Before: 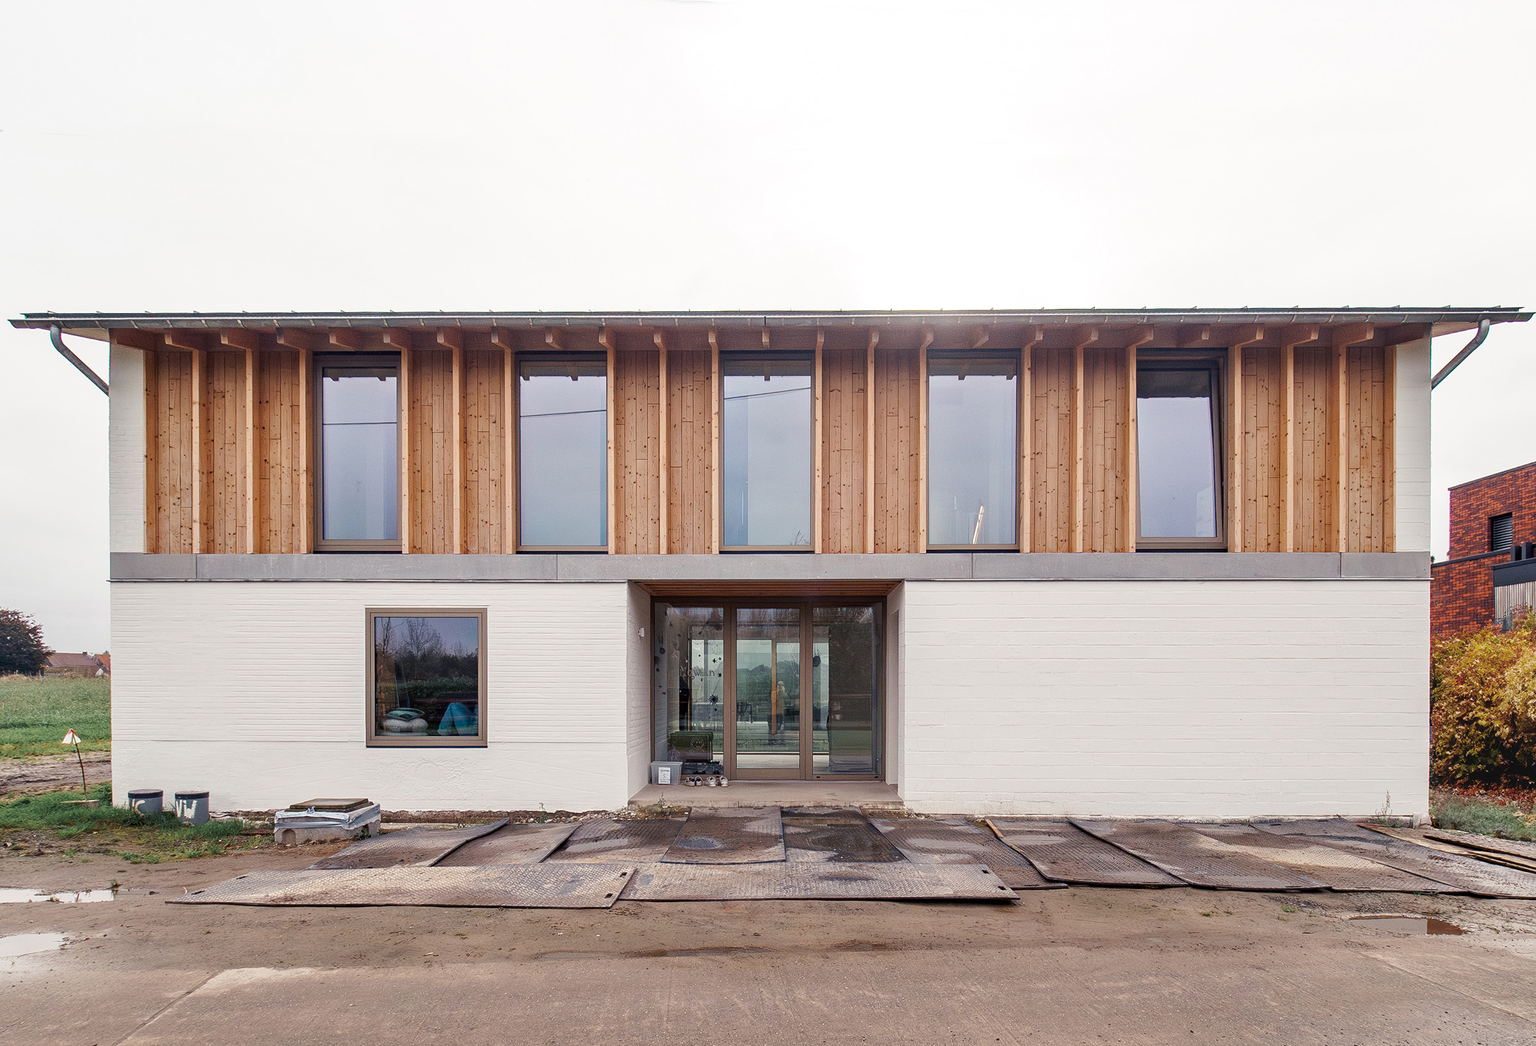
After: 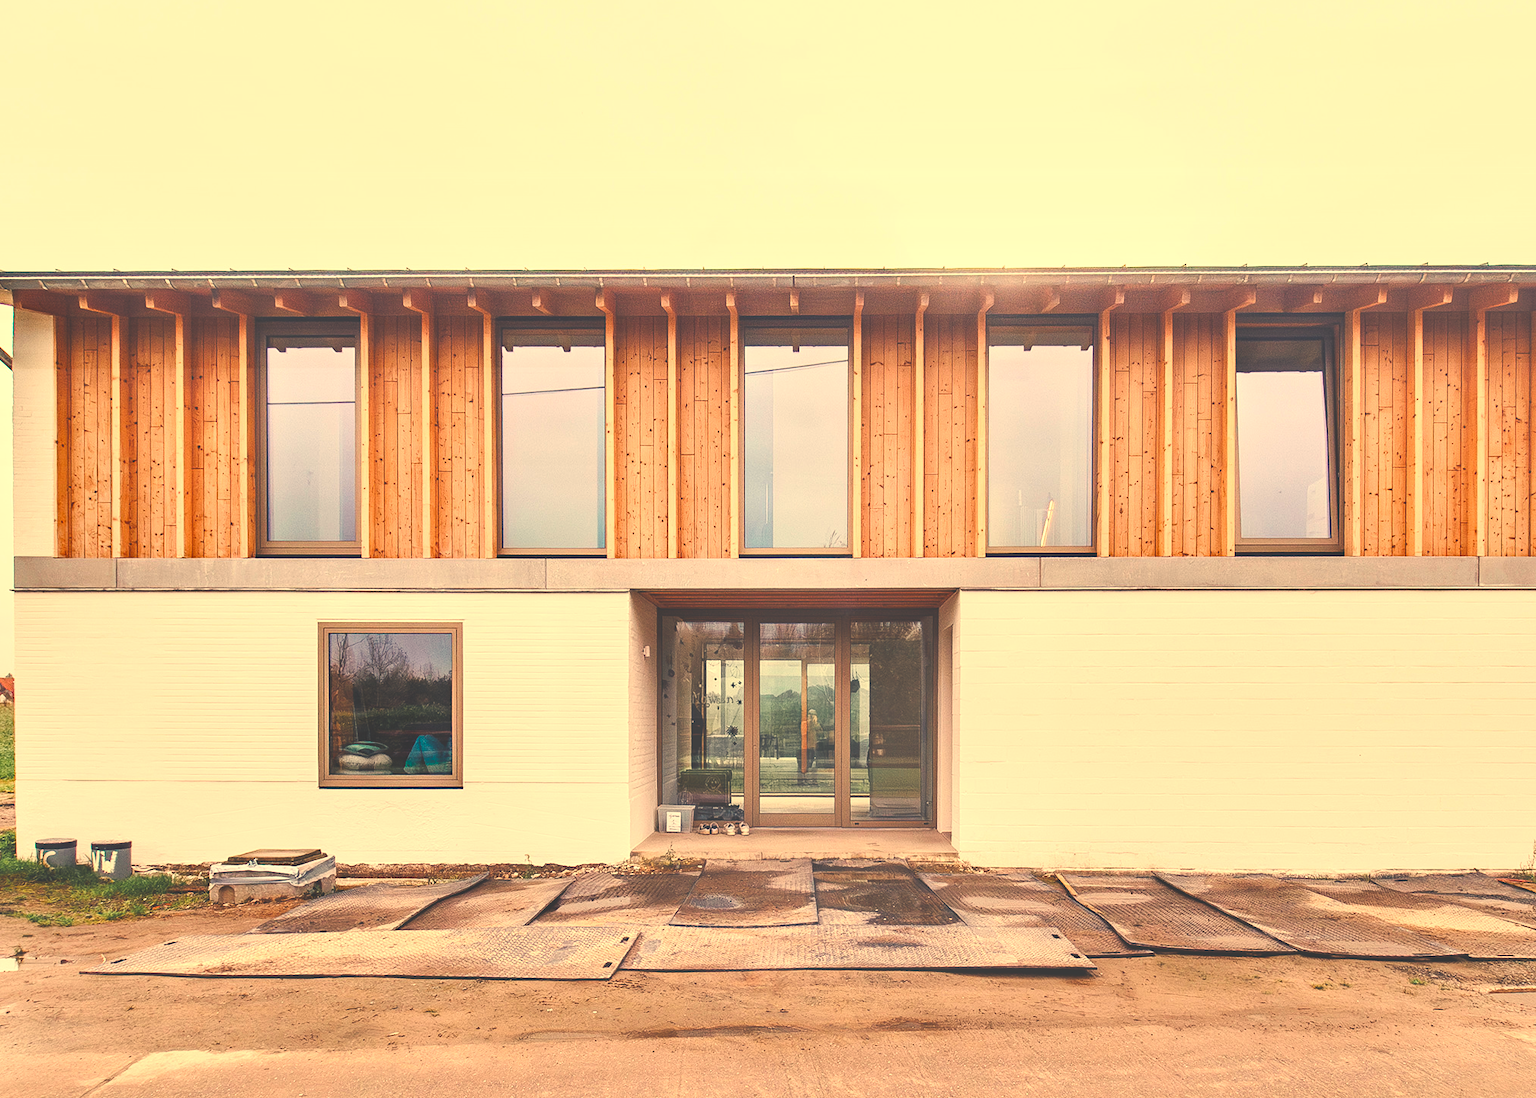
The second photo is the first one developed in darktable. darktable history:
white balance: red 1.138, green 0.996, blue 0.812
exposure: black level correction -0.087, compensate highlight preservation false
contrast brightness saturation: contrast 0.2, brightness 0.16, saturation 0.22
color balance rgb: perceptual saturation grading › global saturation 20%, perceptual saturation grading › highlights -25%, perceptual saturation grading › shadows 50.52%, global vibrance 40.24%
contrast equalizer: y [[0.601, 0.6, 0.598, 0.598, 0.6, 0.601], [0.5 ×6], [0.5 ×6], [0 ×6], [0 ×6]]
crop: left 6.446%, top 8.188%, right 9.538%, bottom 3.548%
